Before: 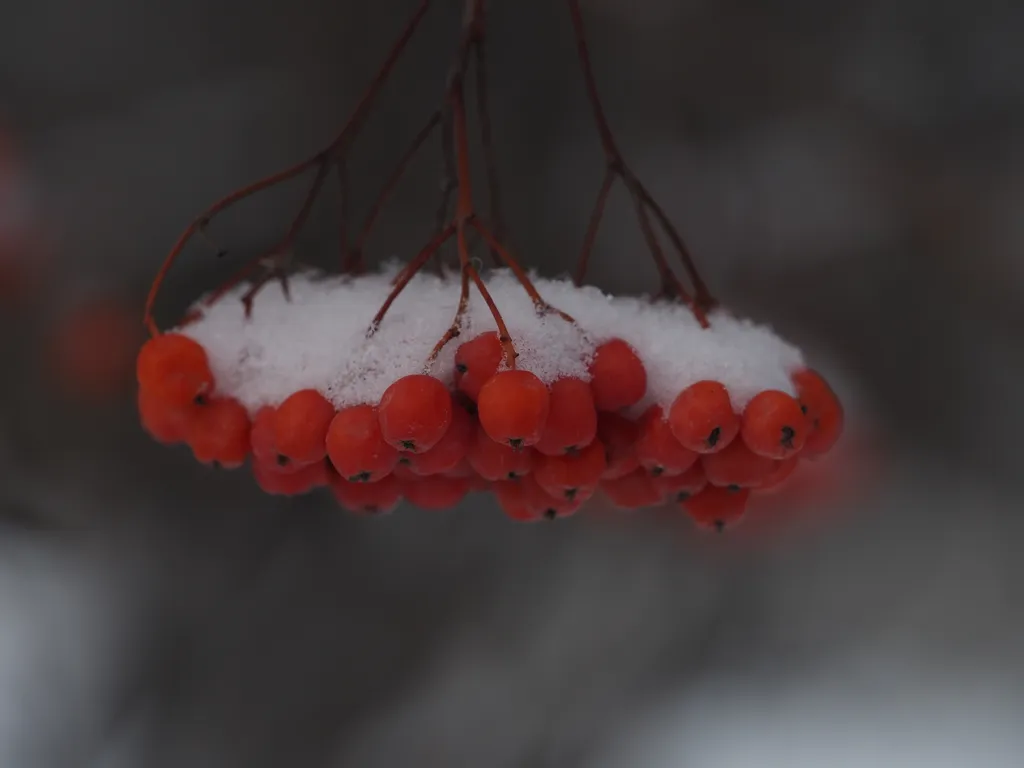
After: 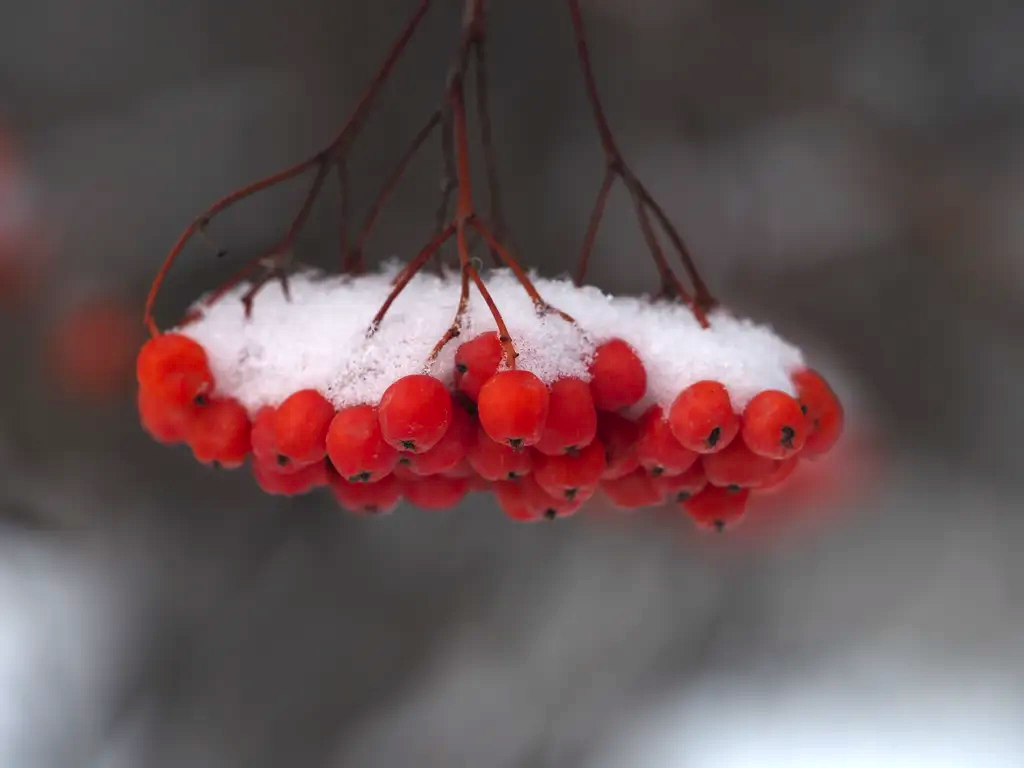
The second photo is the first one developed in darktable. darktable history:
levels: mode automatic, levels [0, 0.498, 1]
